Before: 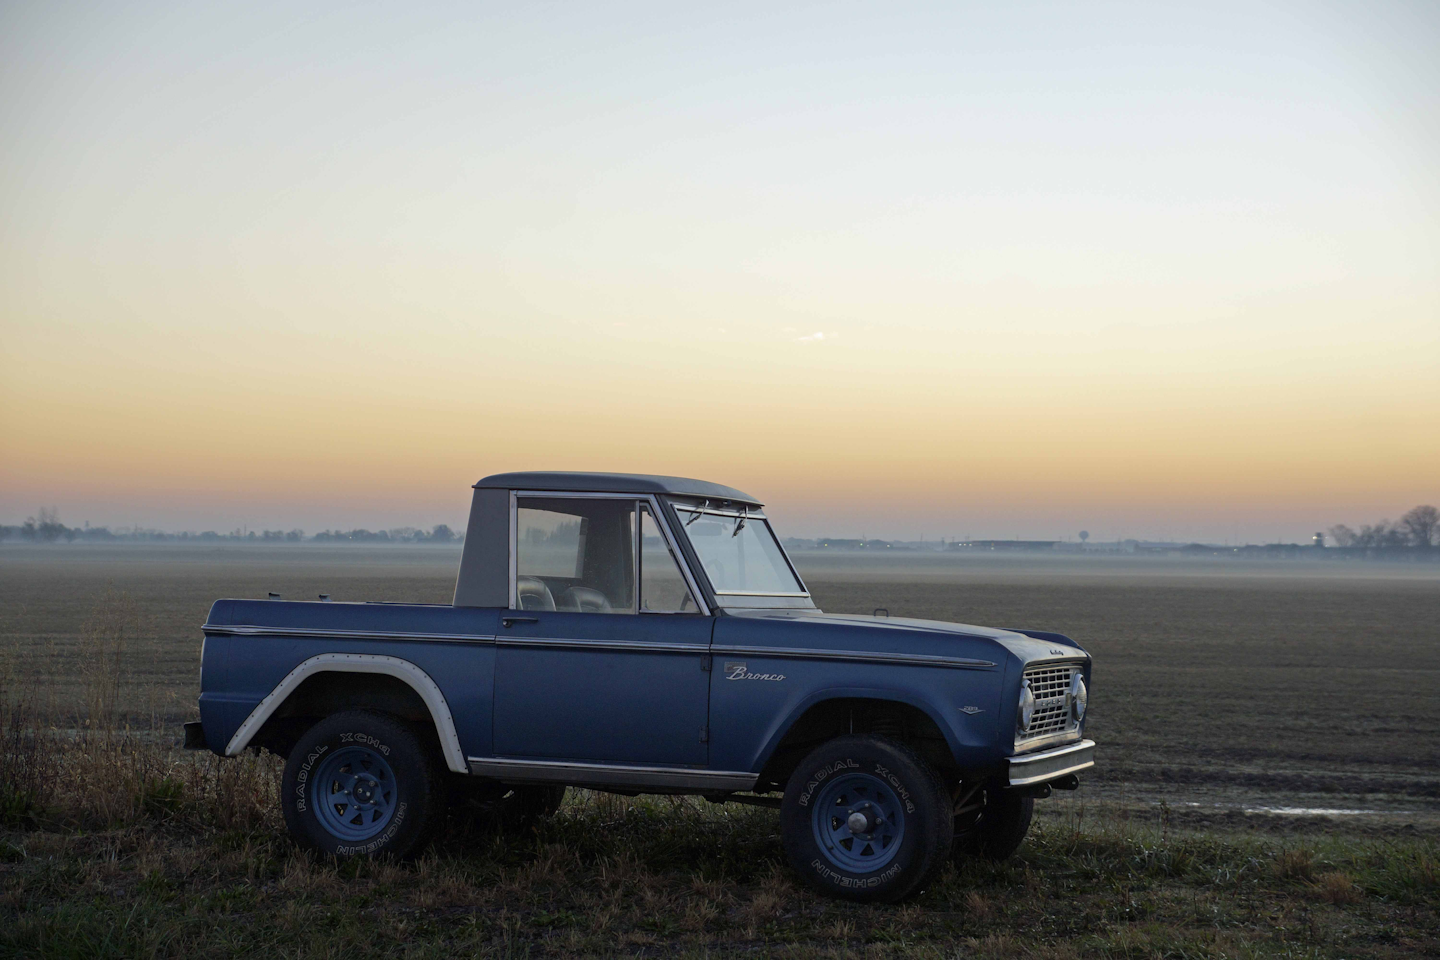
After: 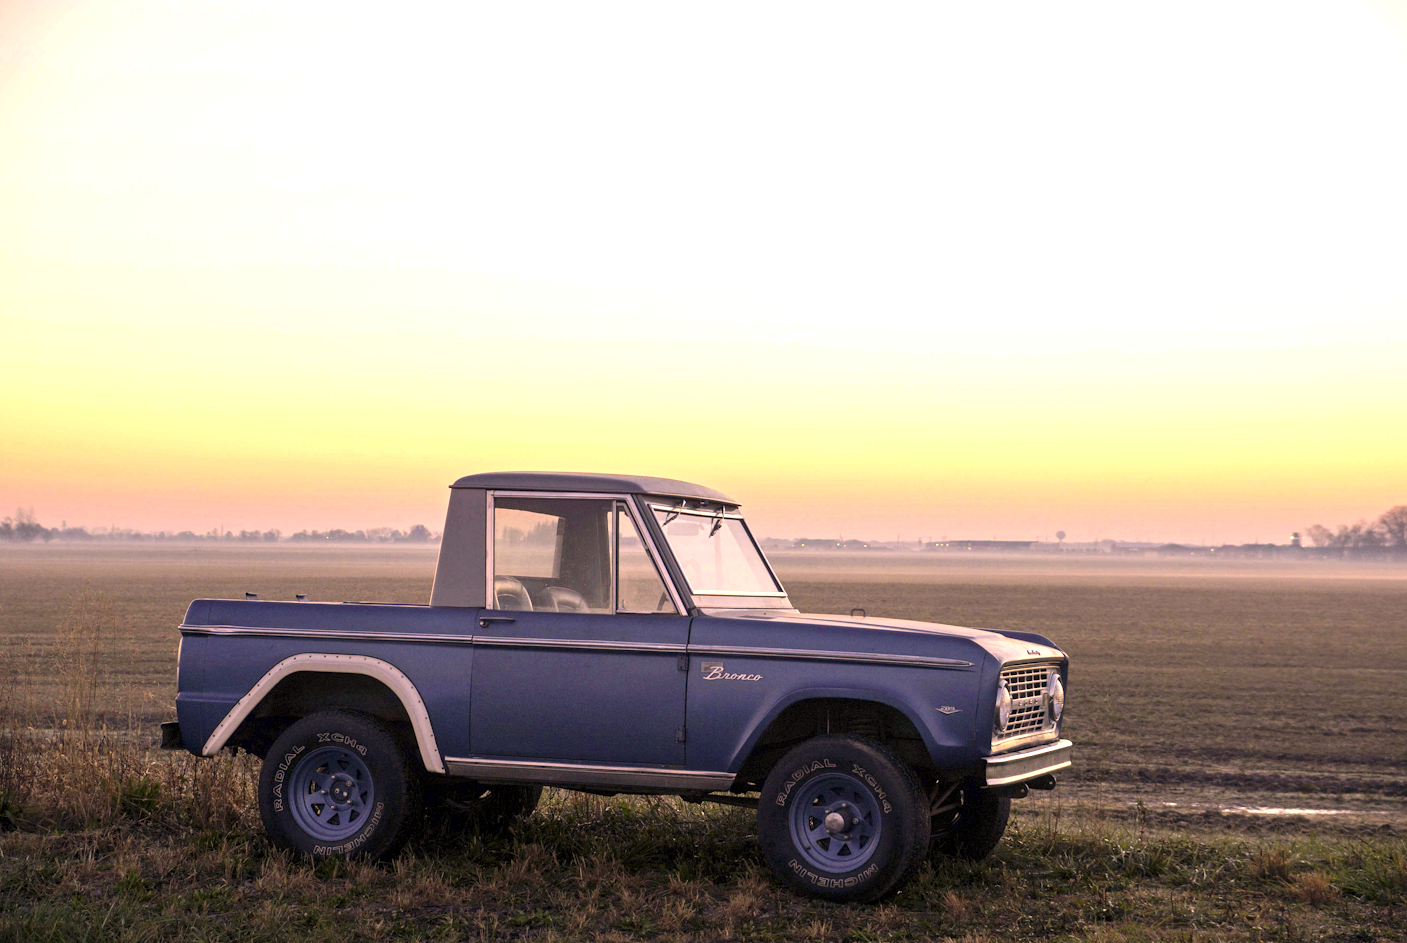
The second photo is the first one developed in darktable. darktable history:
color correction: highlights a* 22.32, highlights b* 21.6
local contrast: highlights 87%, shadows 78%
exposure: black level correction 0, exposure 1.105 EV, compensate highlight preservation false
crop and rotate: left 1.662%, right 0.588%, bottom 1.699%
